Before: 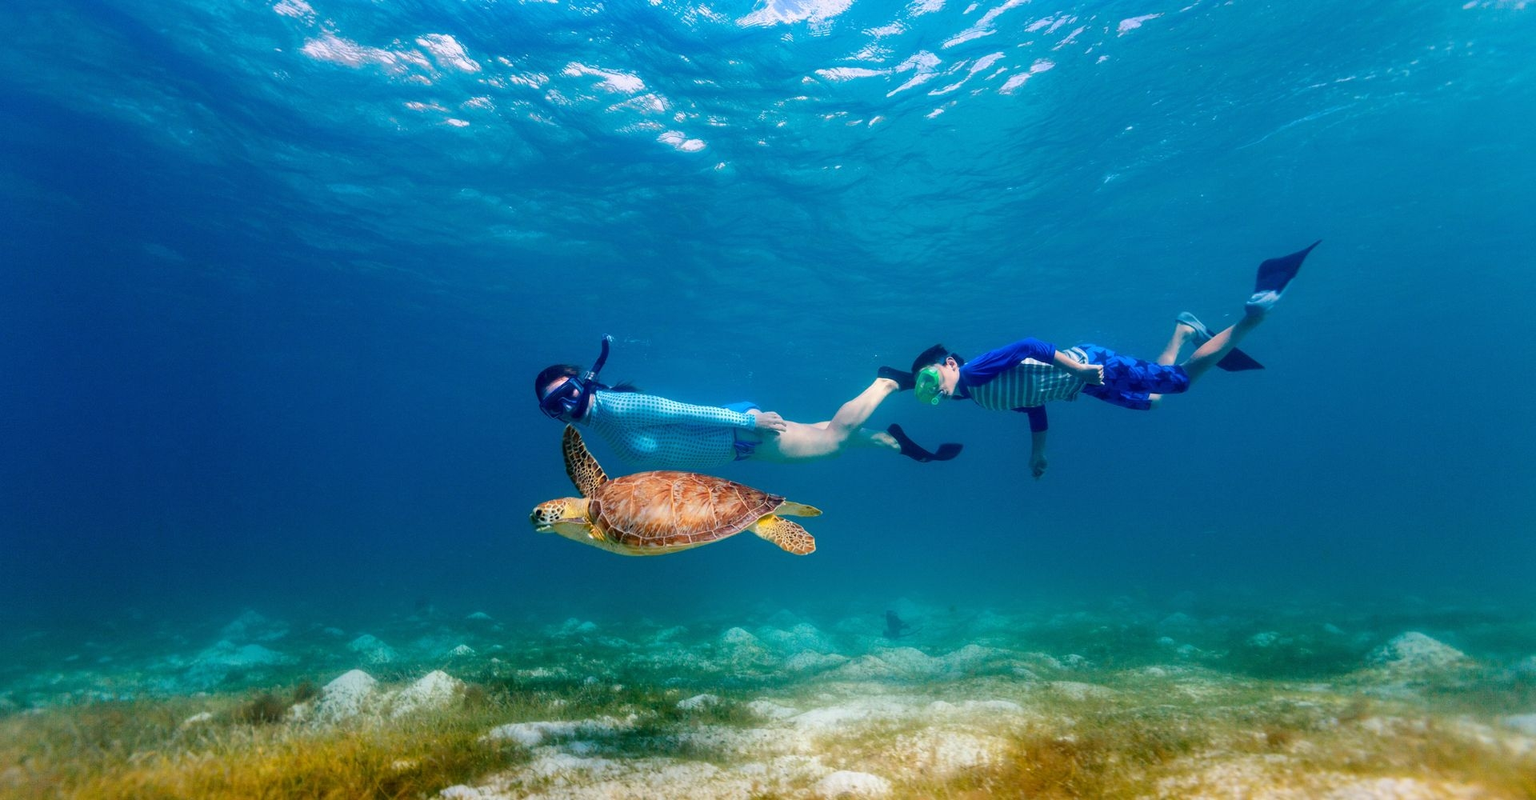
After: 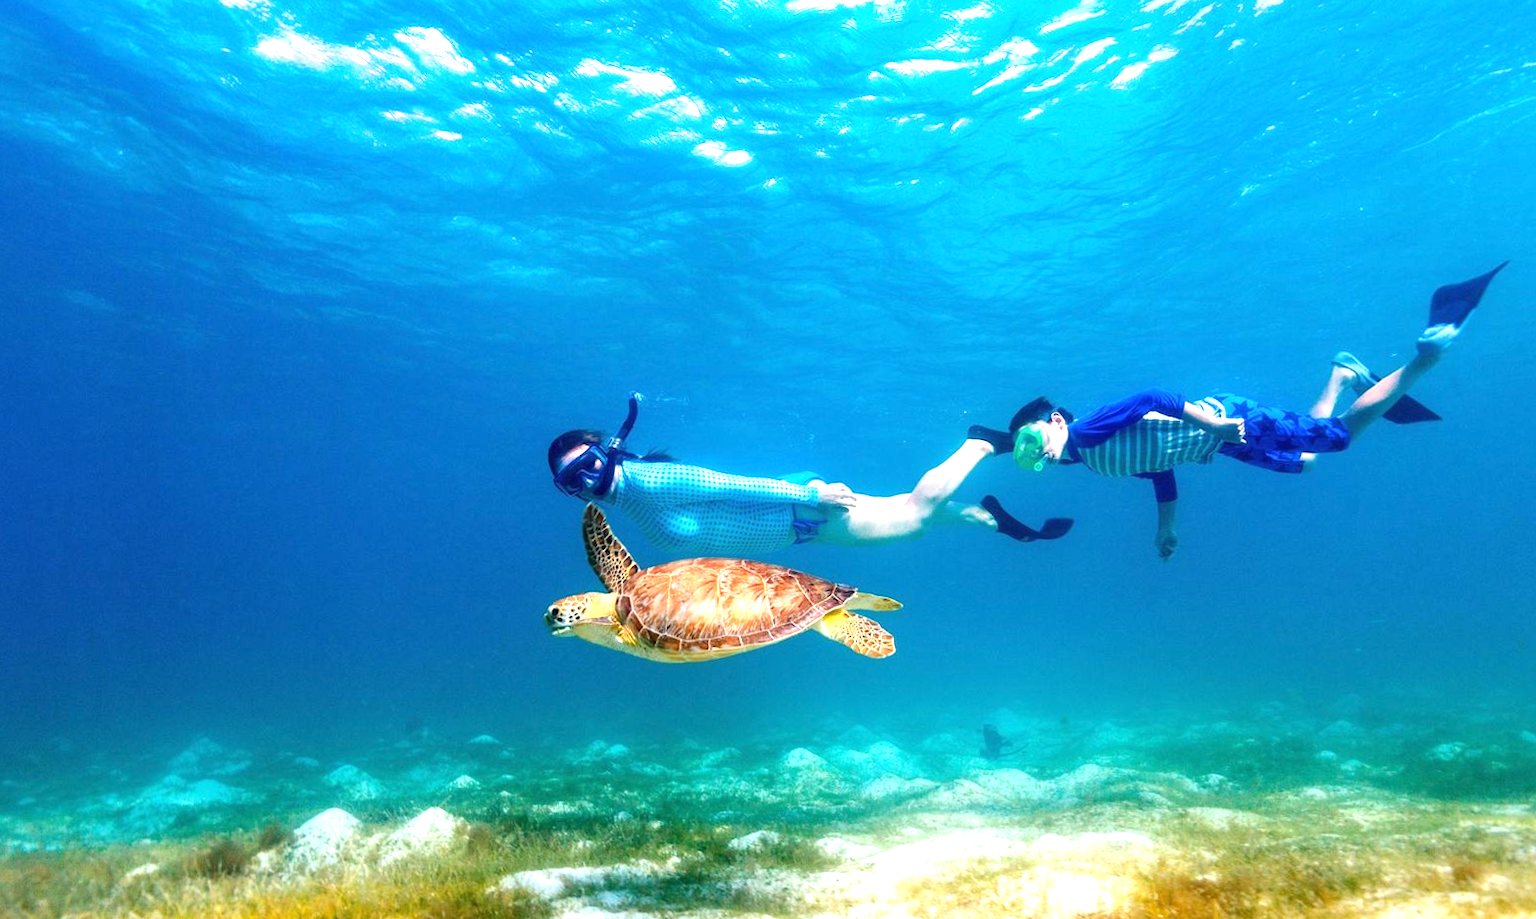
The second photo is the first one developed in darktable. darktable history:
crop and rotate: angle 1°, left 4.281%, top 0.642%, right 11.383%, bottom 2.486%
exposure: black level correction 0, exposure 1.2 EV, compensate exposure bias true, compensate highlight preservation false
